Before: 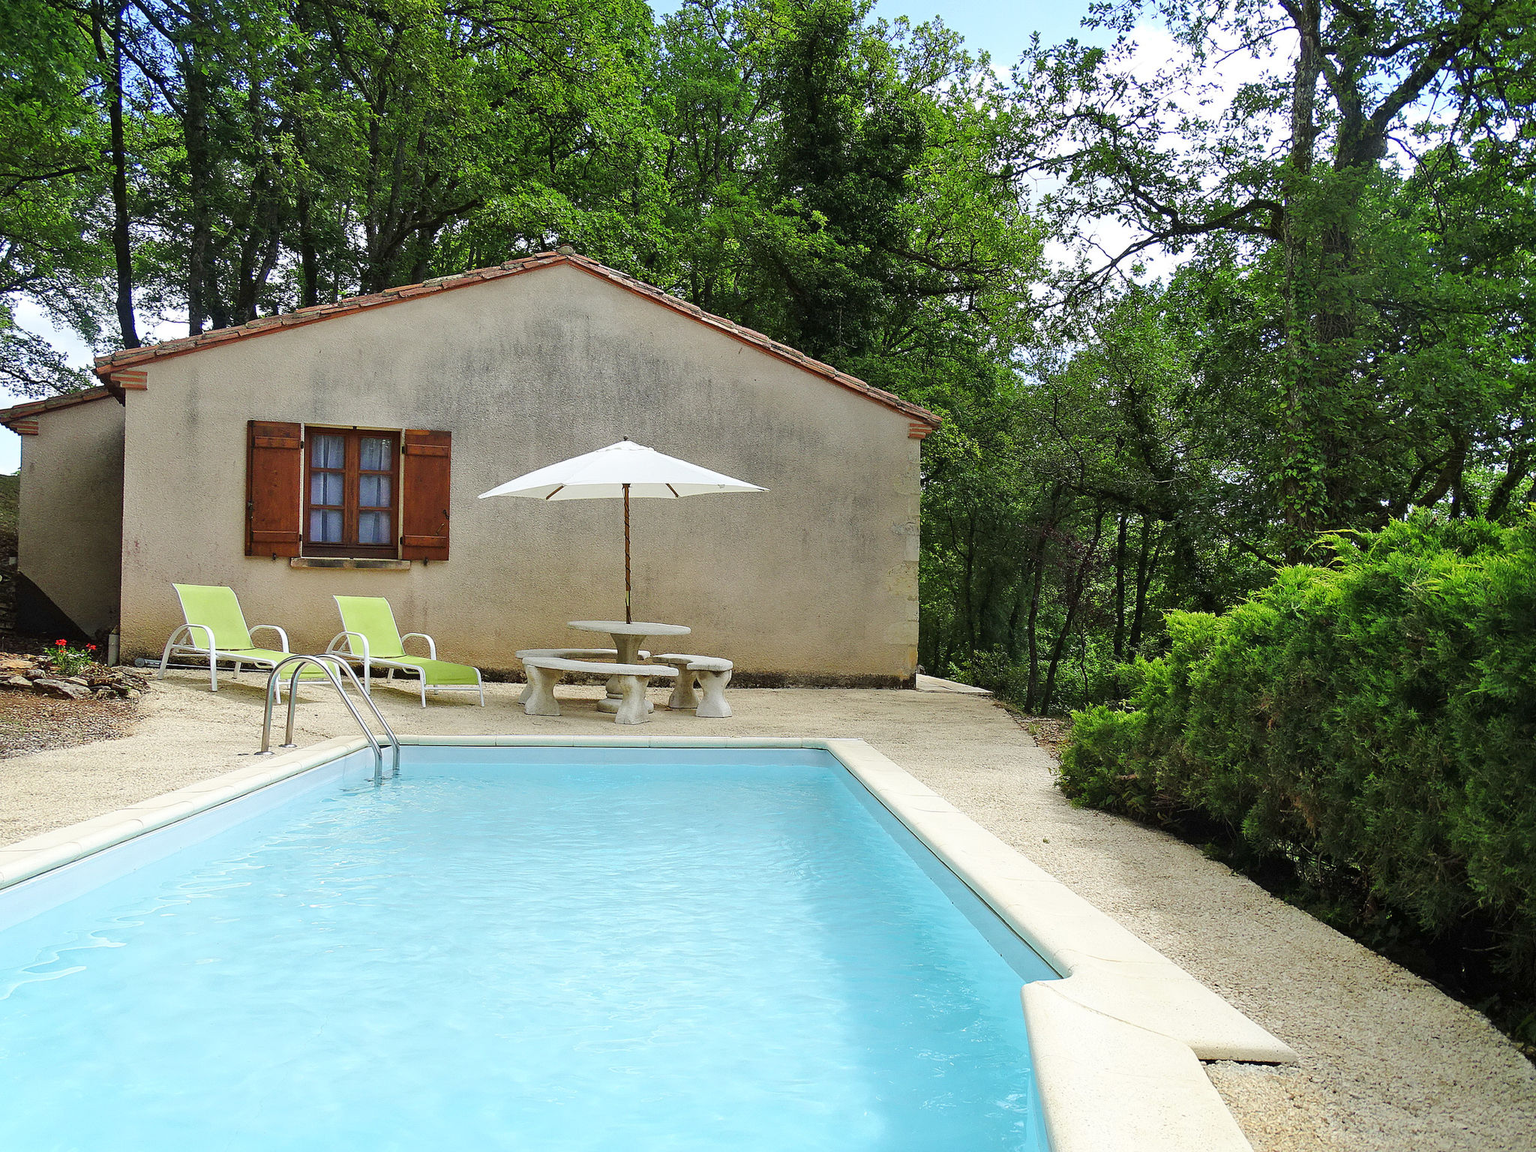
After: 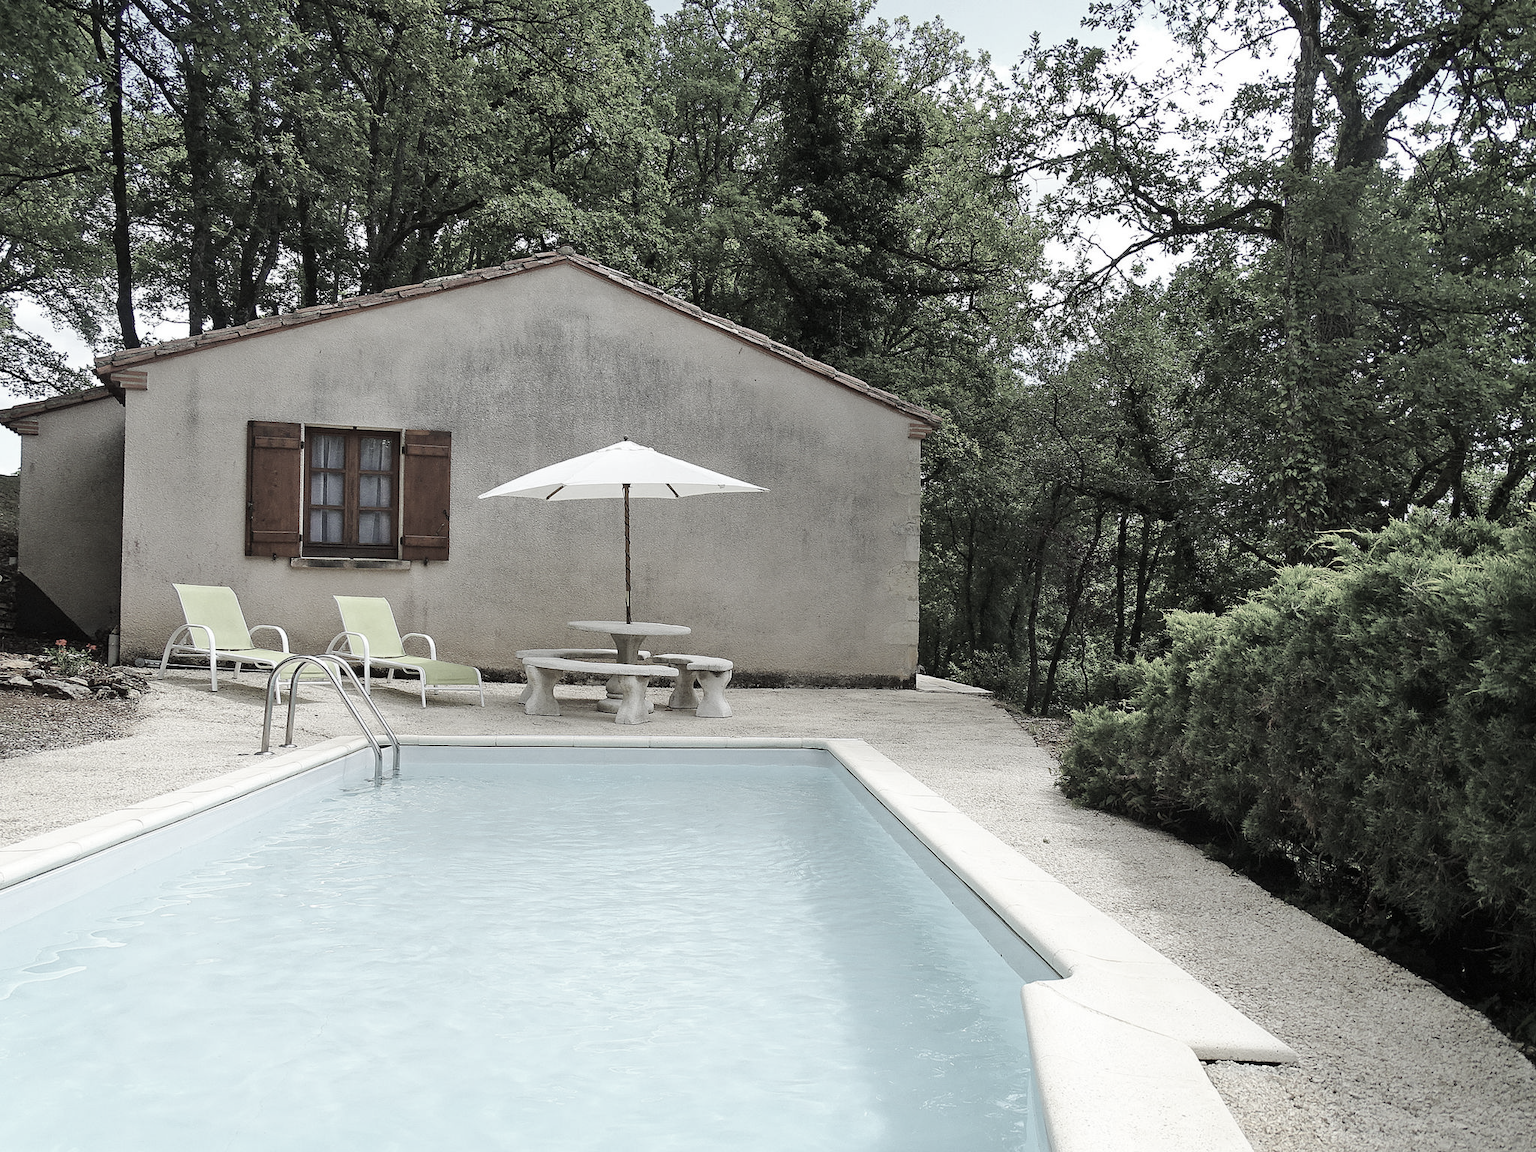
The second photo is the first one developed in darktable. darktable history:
color correction: highlights b* 0.02, saturation 0.274
